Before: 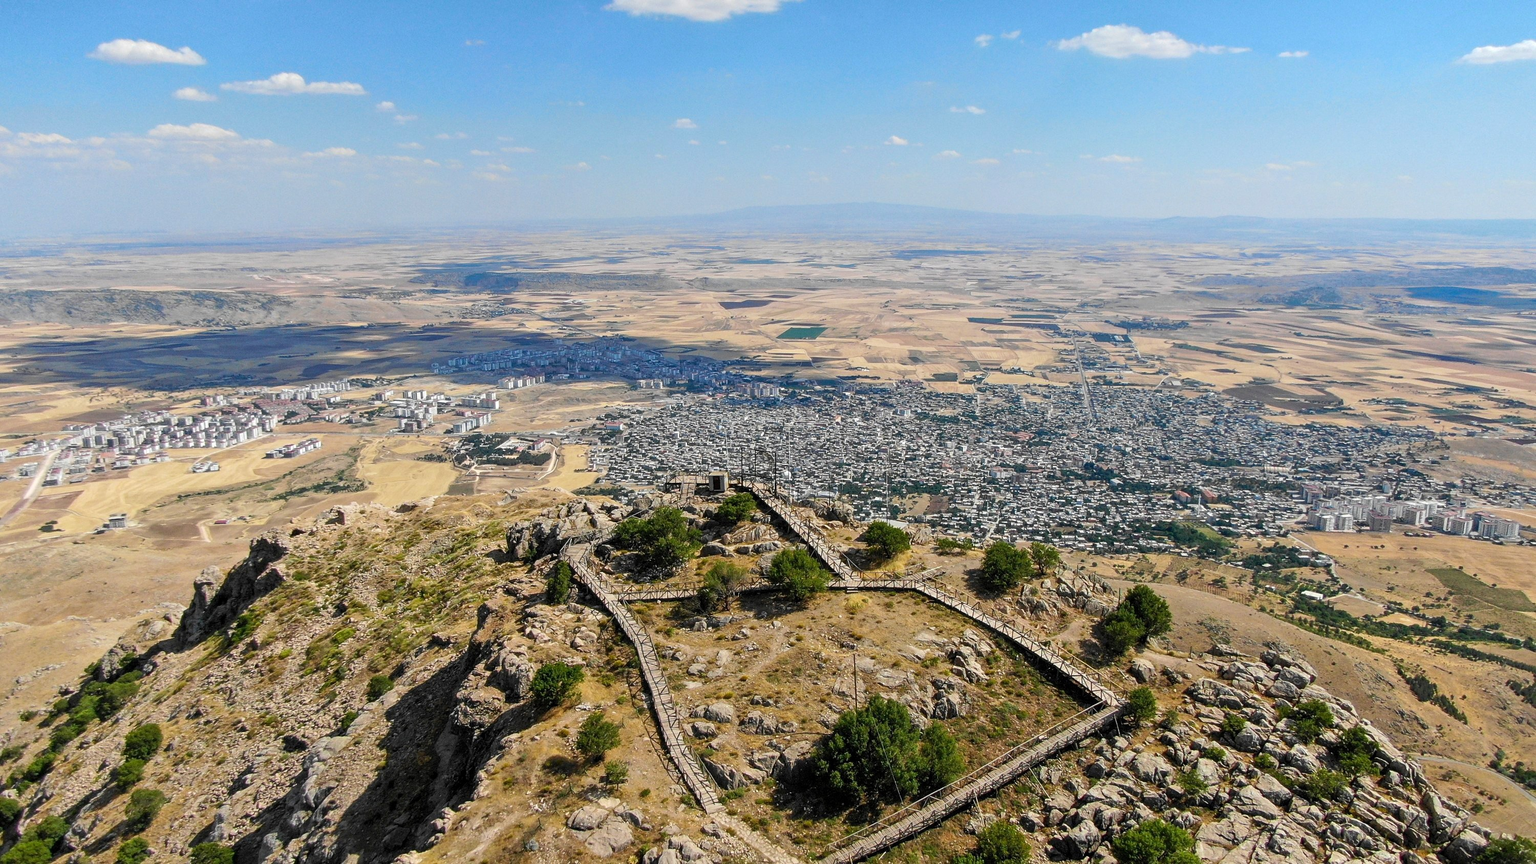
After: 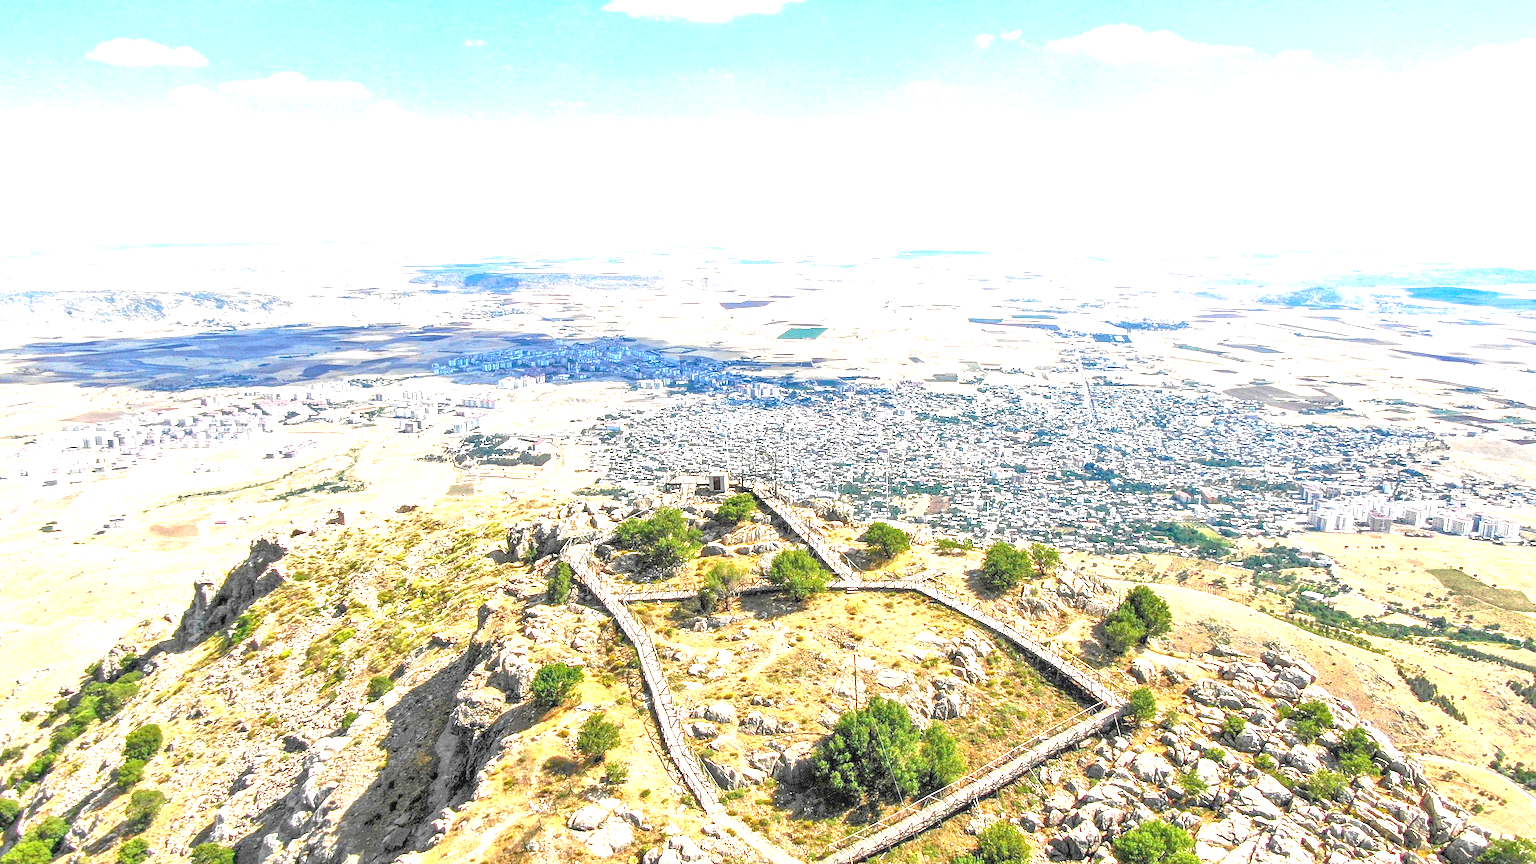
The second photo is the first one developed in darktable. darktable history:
local contrast: on, module defaults
tone equalizer: -8 EV 2 EV, -7 EV 2 EV, -6 EV 2 EV, -5 EV 2 EV, -4 EV 2 EV, -3 EV 1.5 EV, -2 EV 1 EV, -1 EV 0.5 EV
exposure: black level correction 0, exposure 1.9 EV, compensate highlight preservation false
